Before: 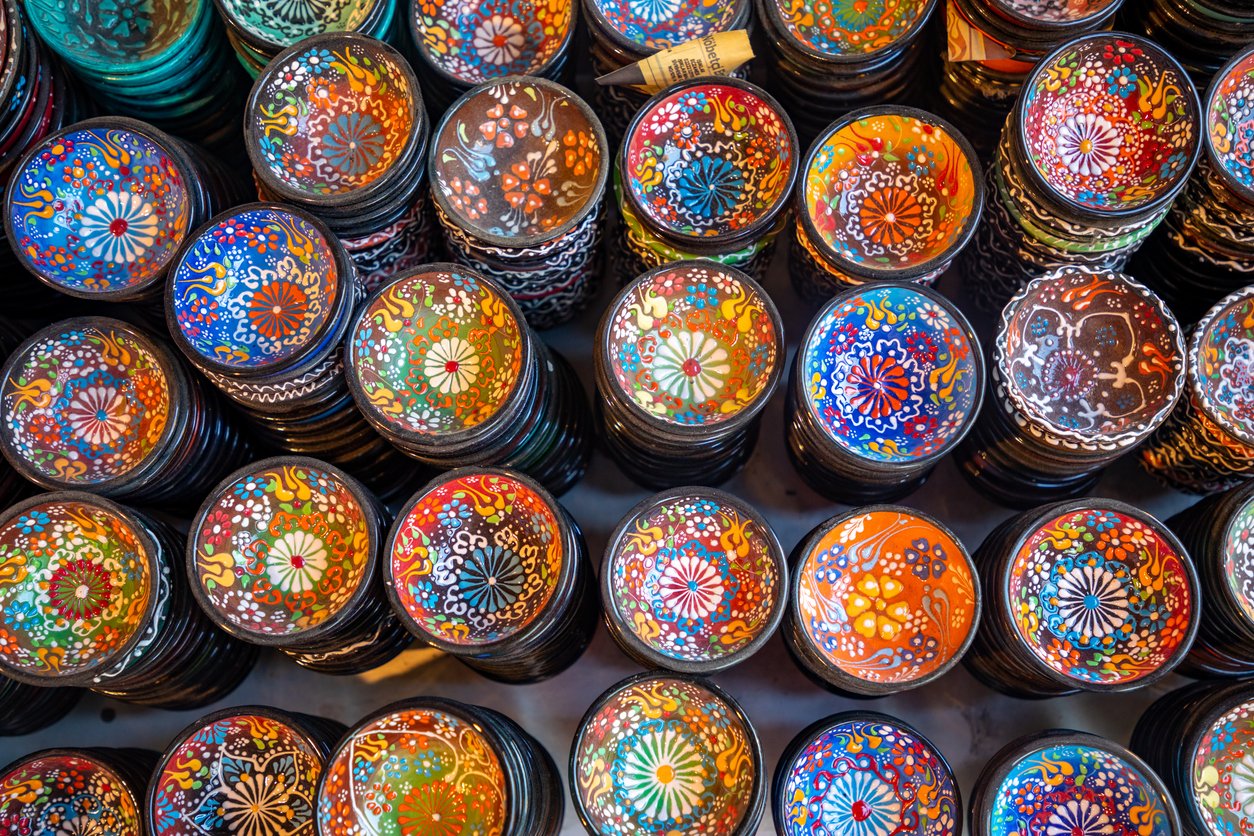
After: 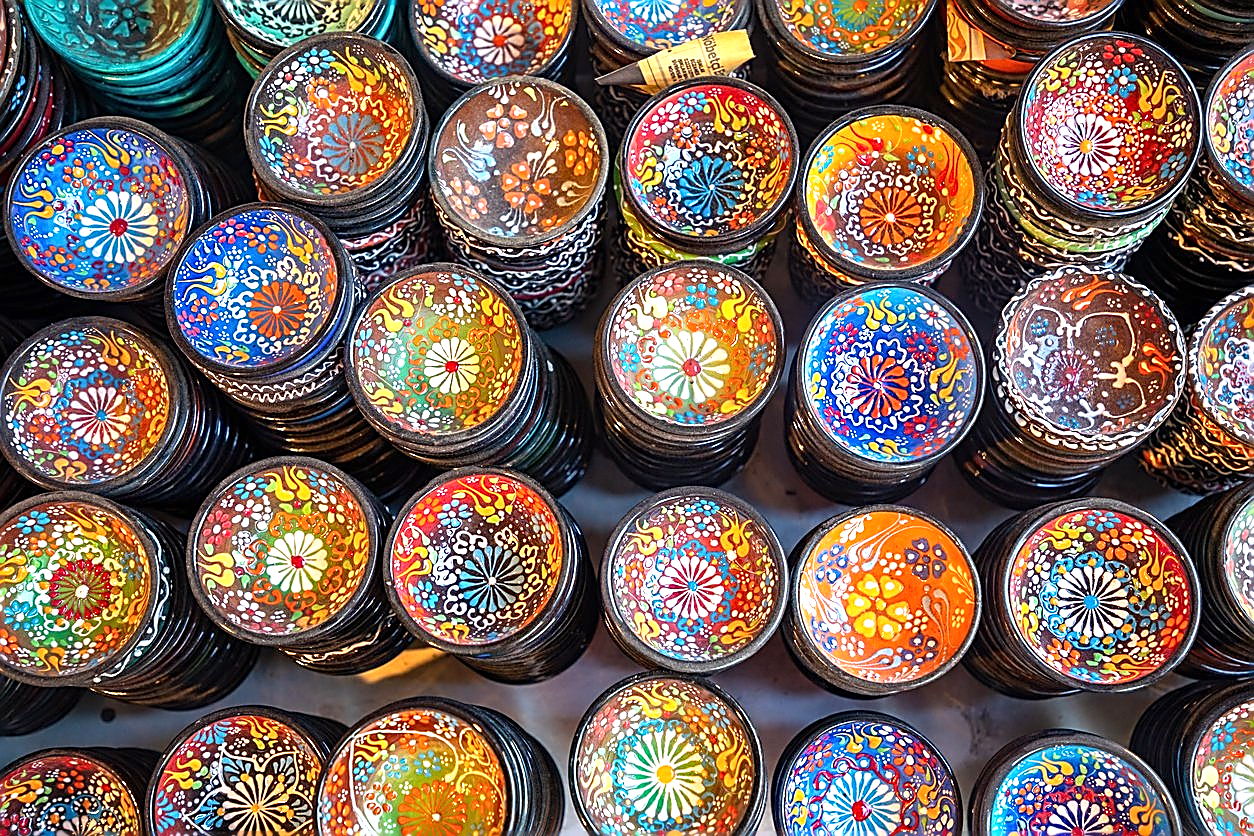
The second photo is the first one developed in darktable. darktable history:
sharpen: radius 1.685, amount 1.294
exposure: black level correction 0, exposure 0.7 EV, compensate exposure bias true, compensate highlight preservation false
